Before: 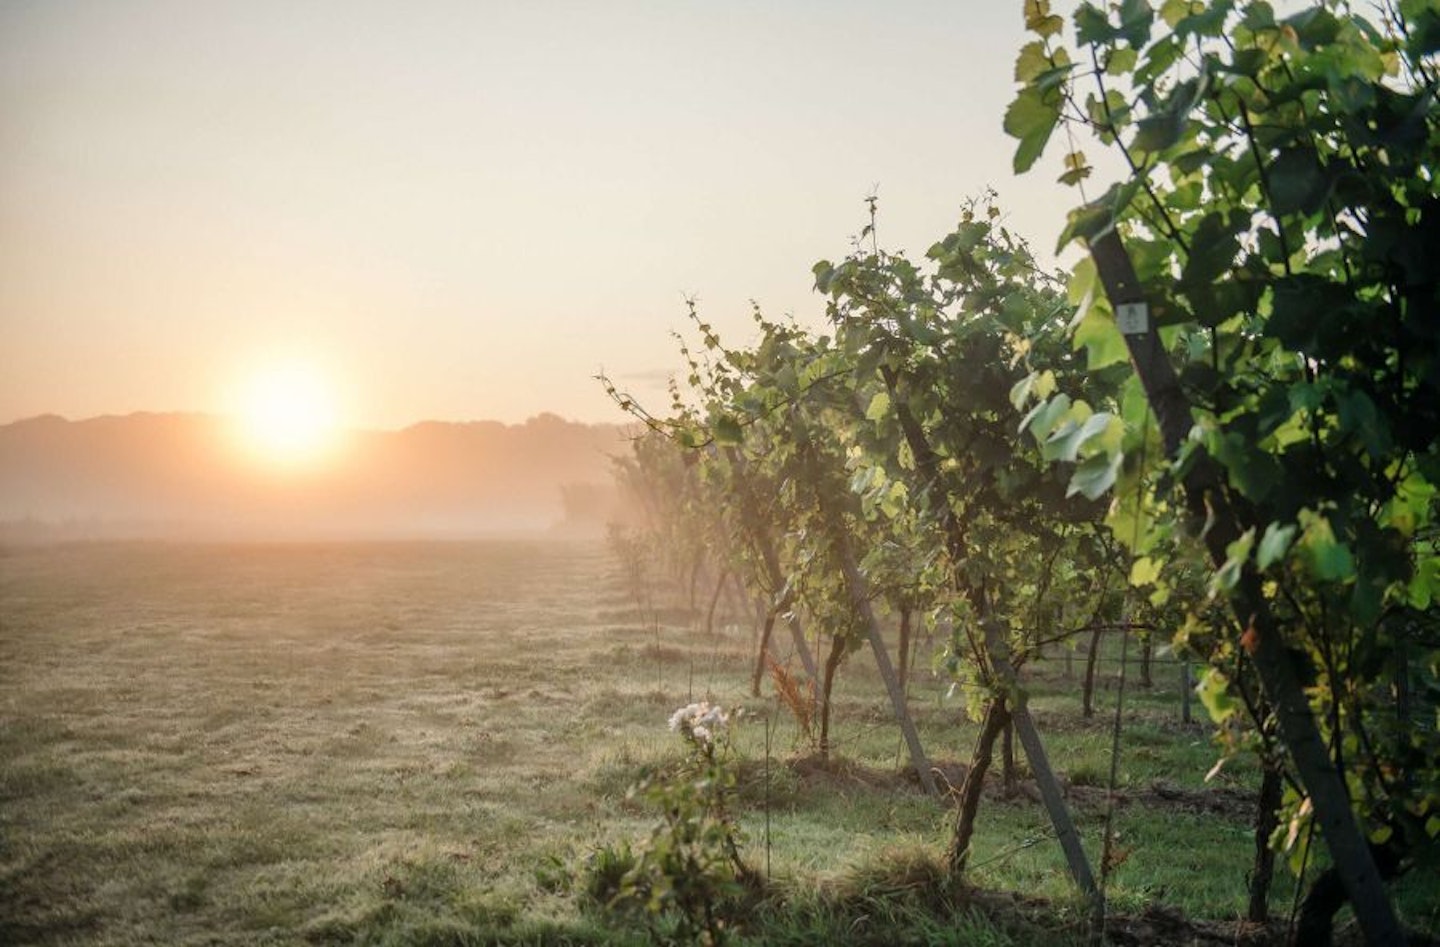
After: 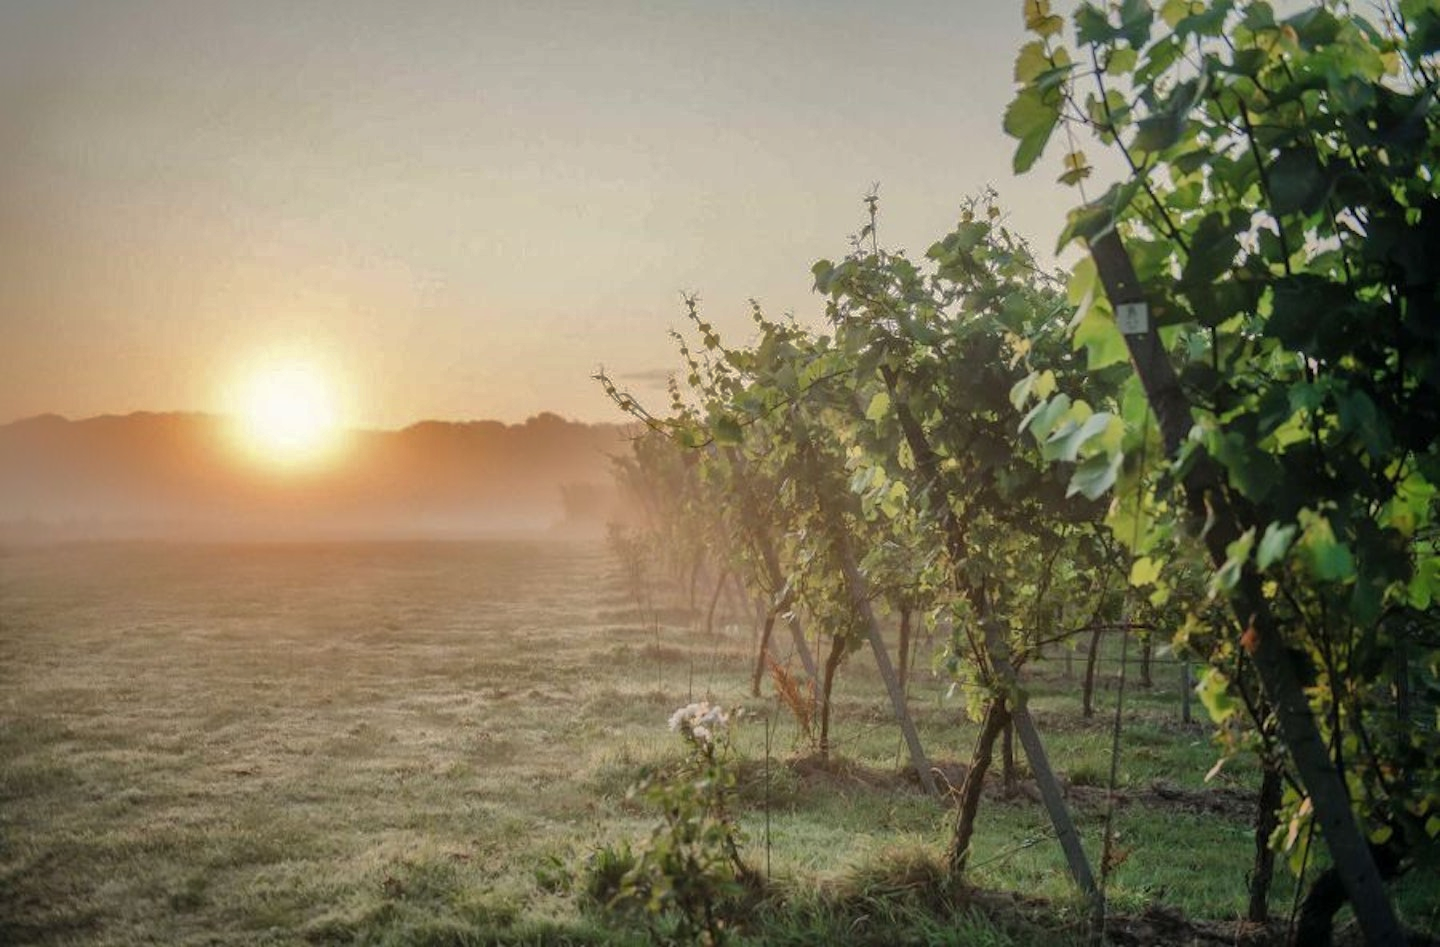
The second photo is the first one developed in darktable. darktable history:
shadows and highlights: shadows 25.35, highlights -70.16
